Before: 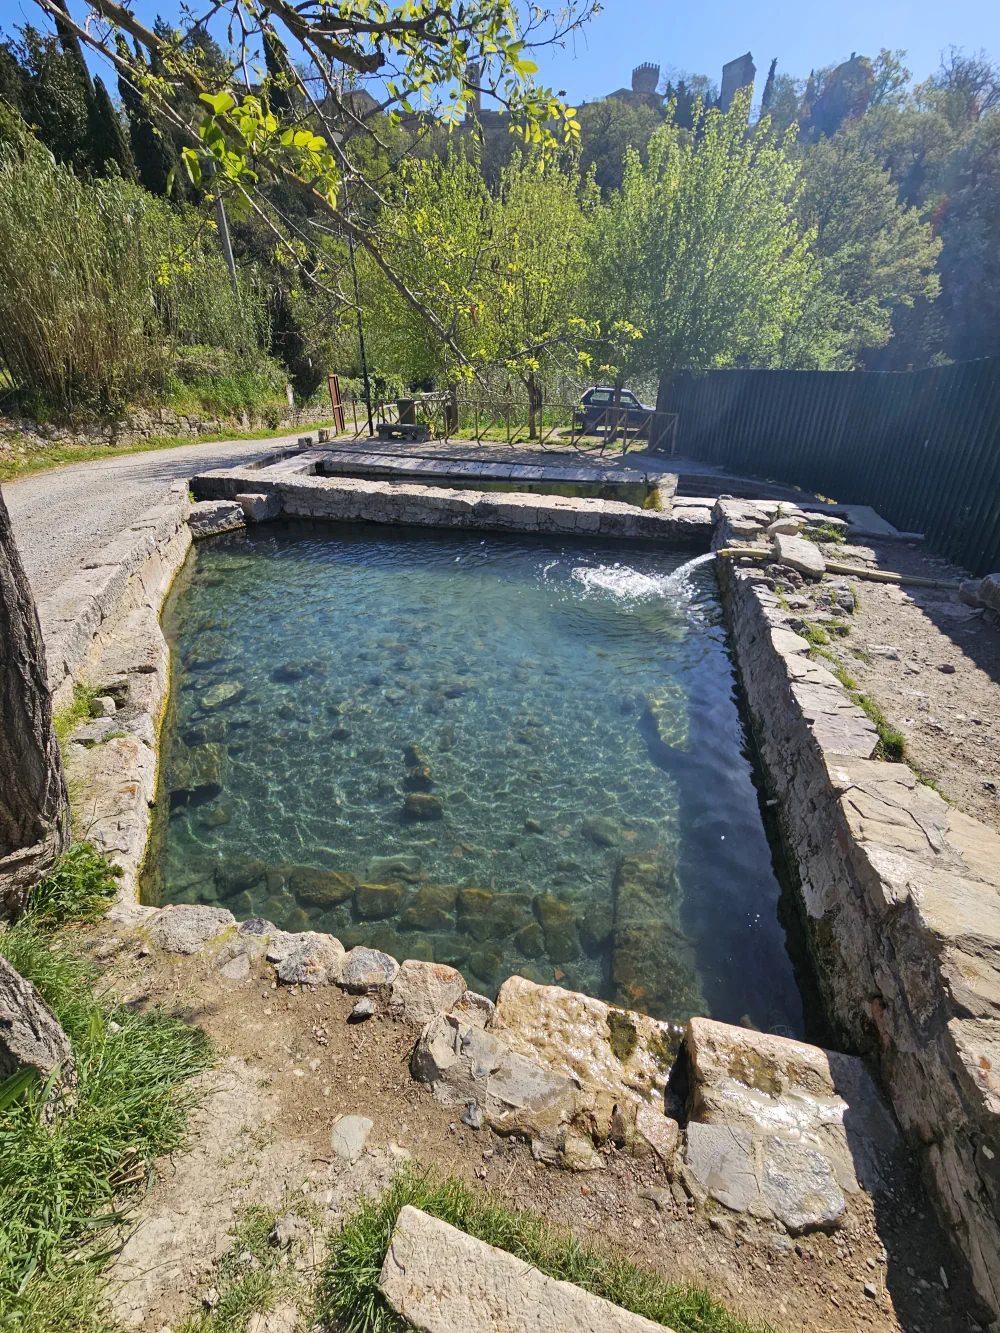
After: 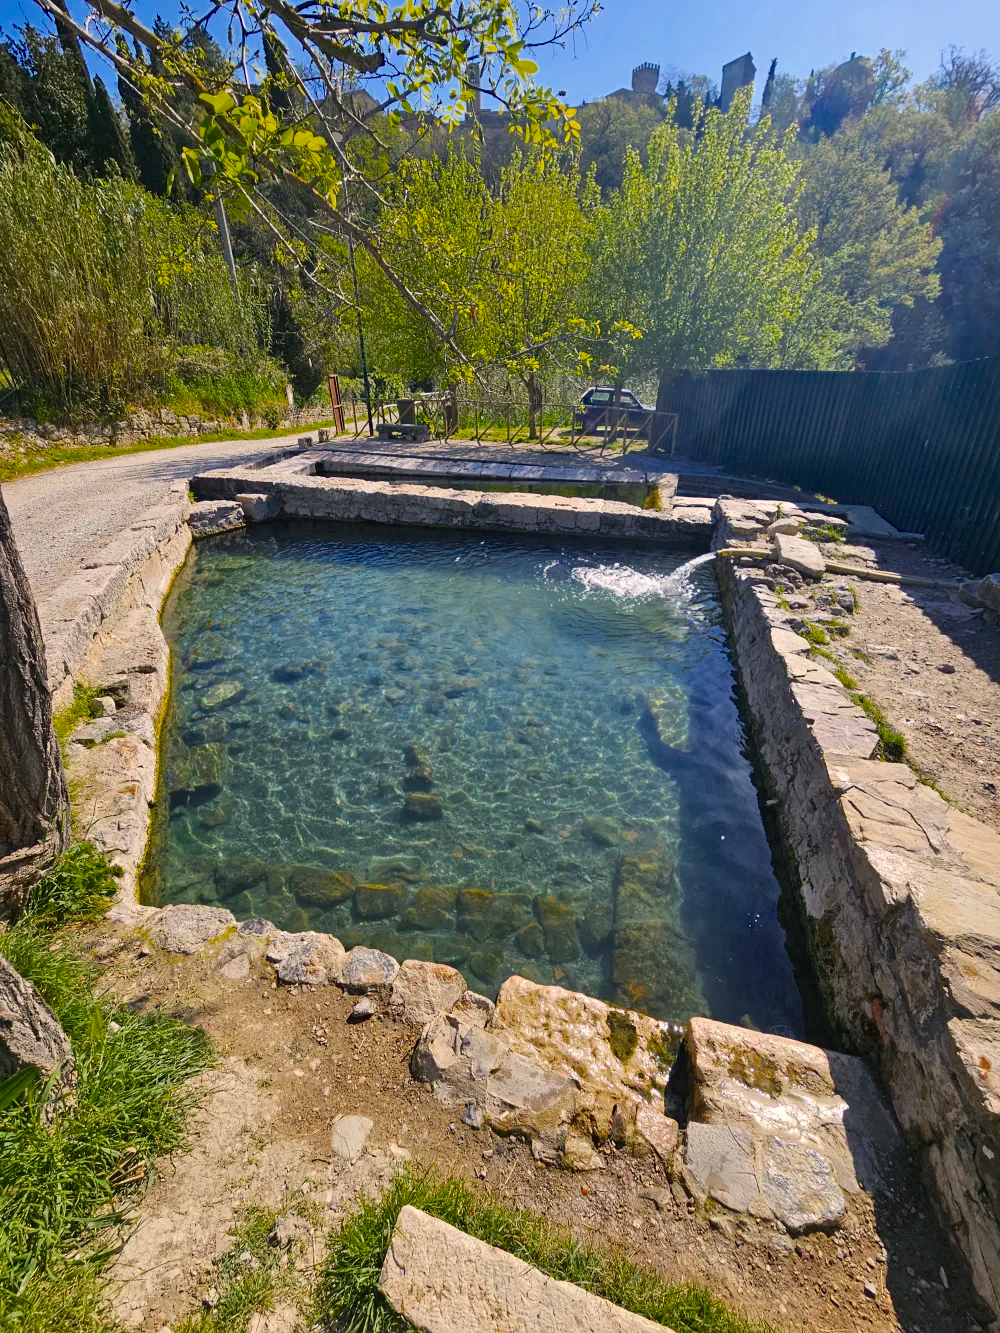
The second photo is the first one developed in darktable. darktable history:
color balance rgb: power › hue 61.19°, highlights gain › chroma 1.666%, highlights gain › hue 55.12°, perceptual saturation grading › global saturation 25.576%, global vibrance 7.377%, saturation formula JzAzBz (2021)
